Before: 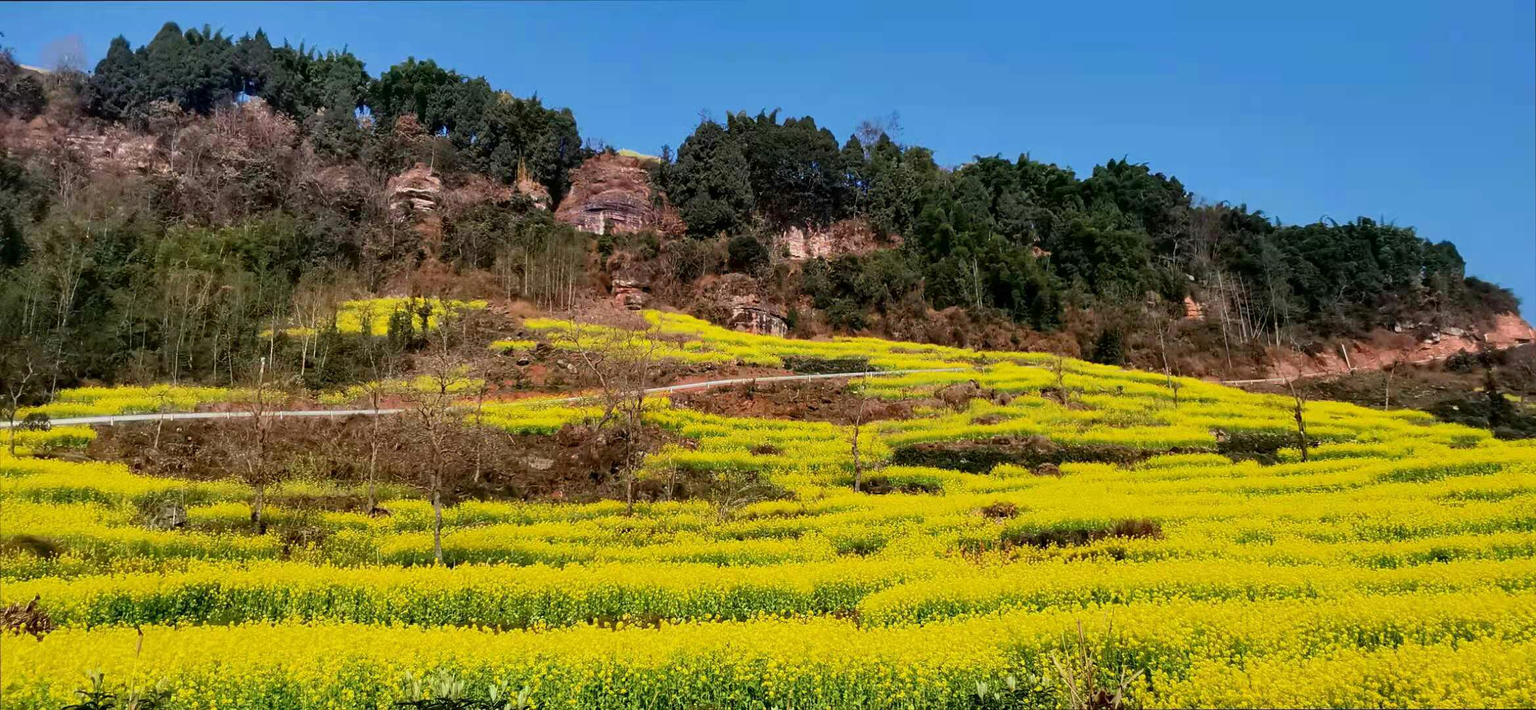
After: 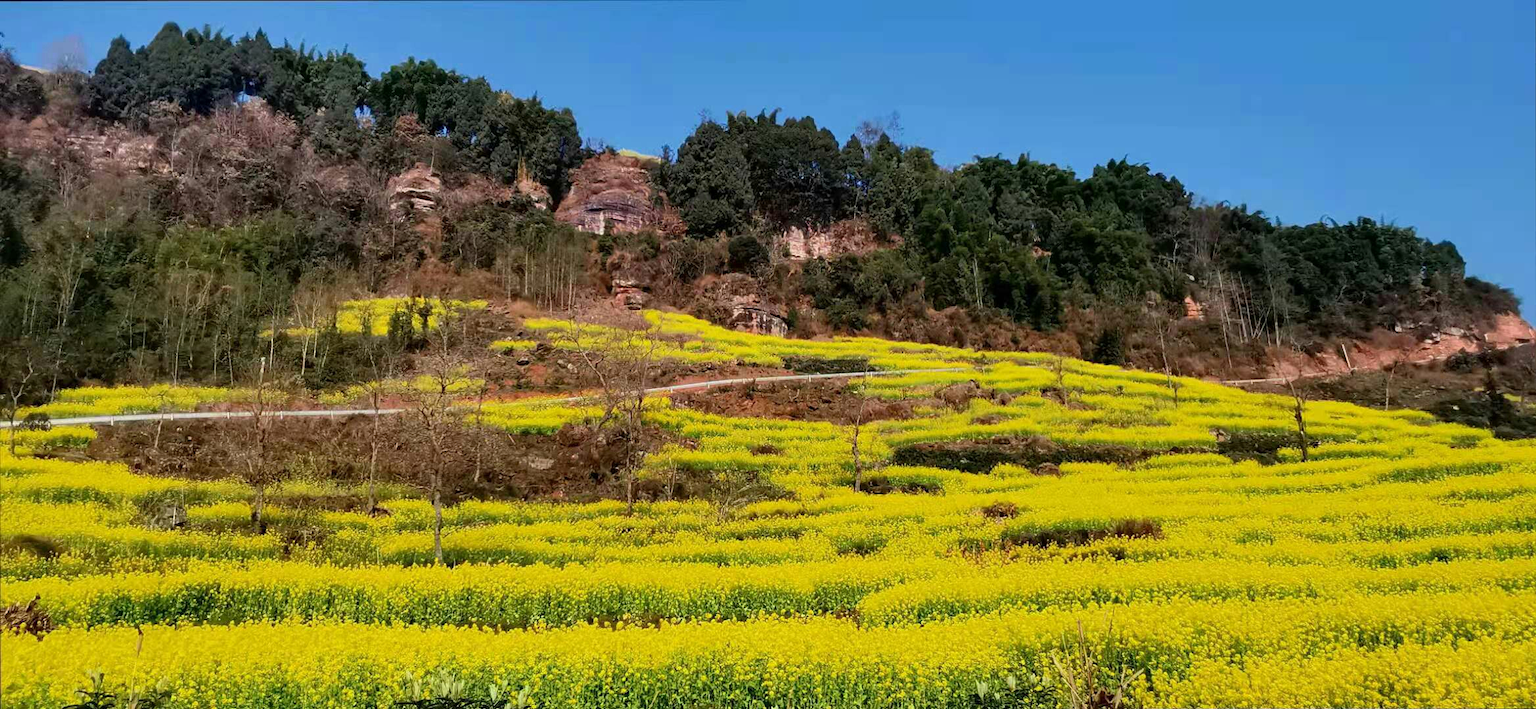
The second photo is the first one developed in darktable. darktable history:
color correction: highlights a* -0.089, highlights b* 0.131
